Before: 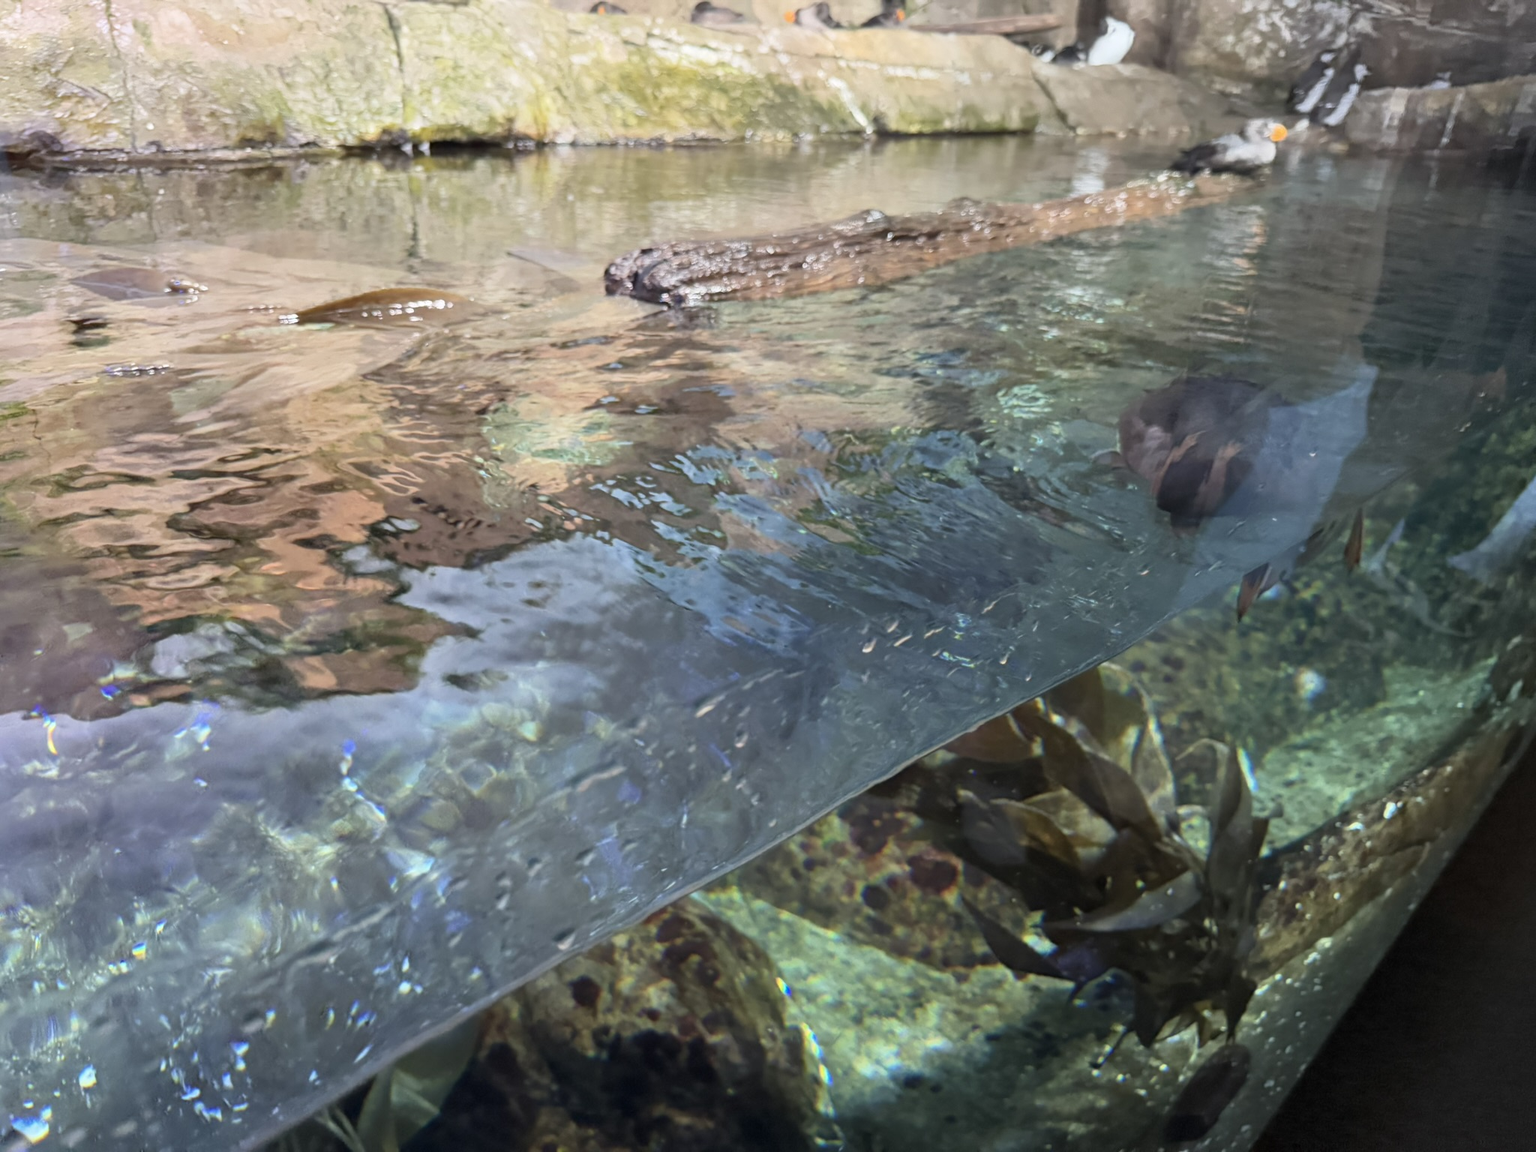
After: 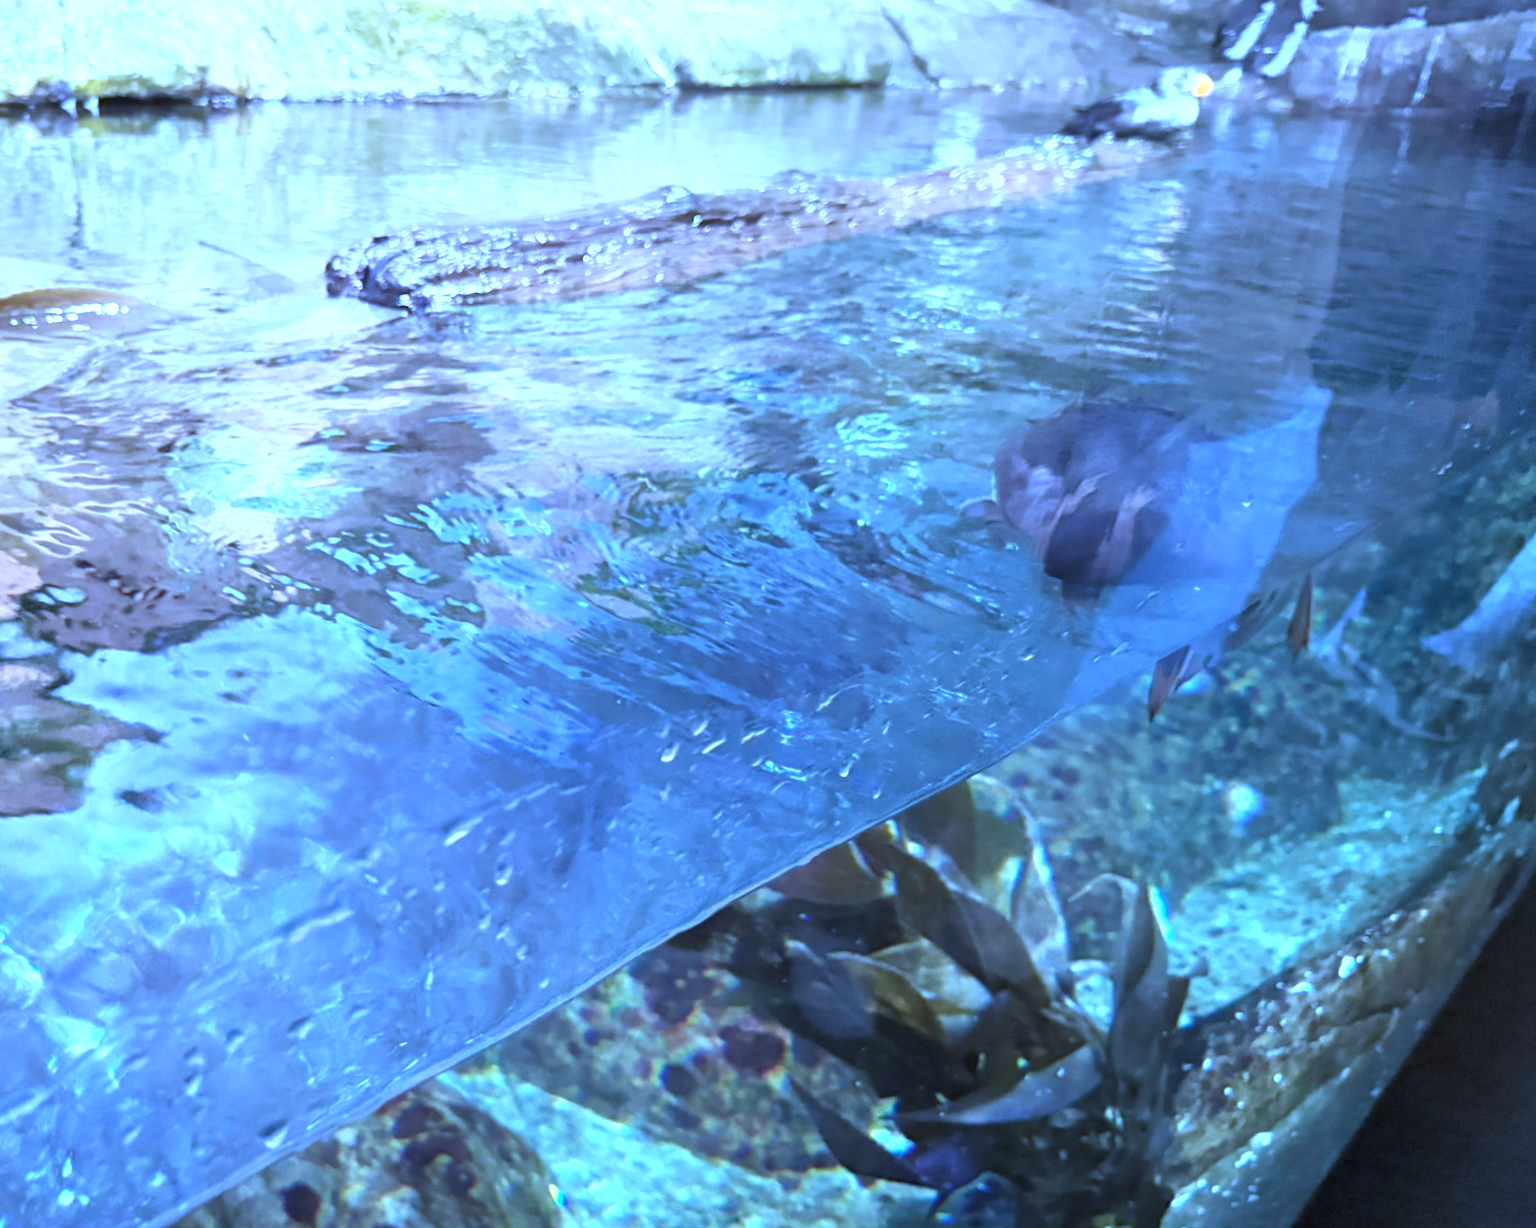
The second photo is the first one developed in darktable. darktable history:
white balance: red 0.766, blue 1.537
exposure: black level correction 0, exposure 1 EV, compensate exposure bias true, compensate highlight preservation false
crop: left 23.095%, top 5.827%, bottom 11.854%
